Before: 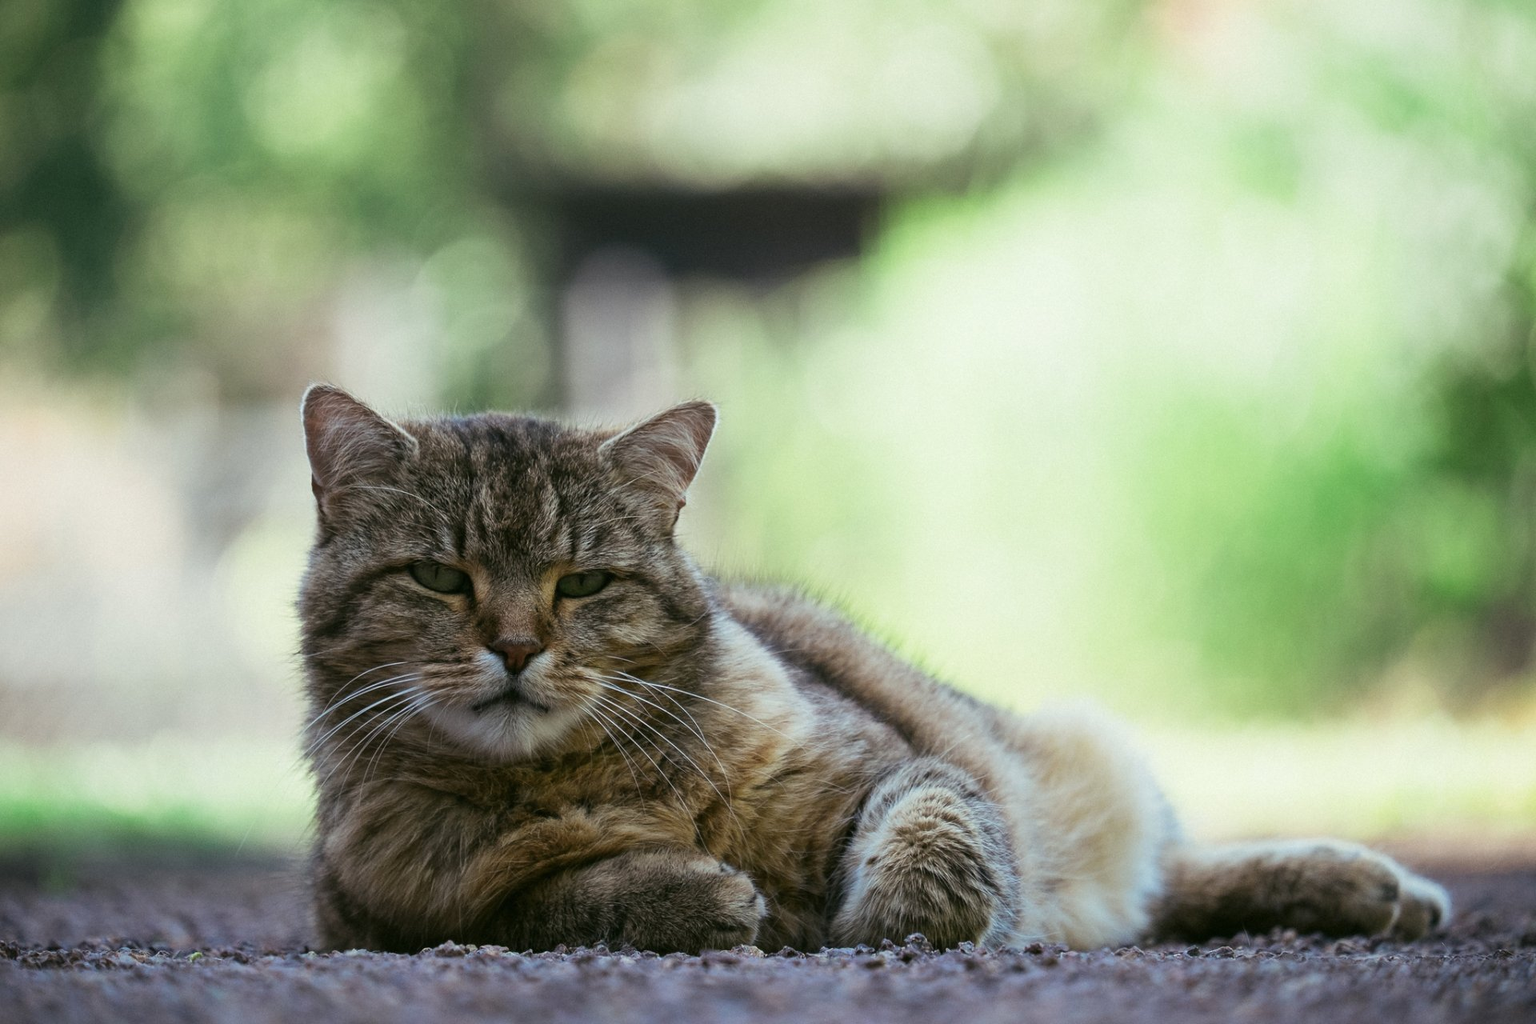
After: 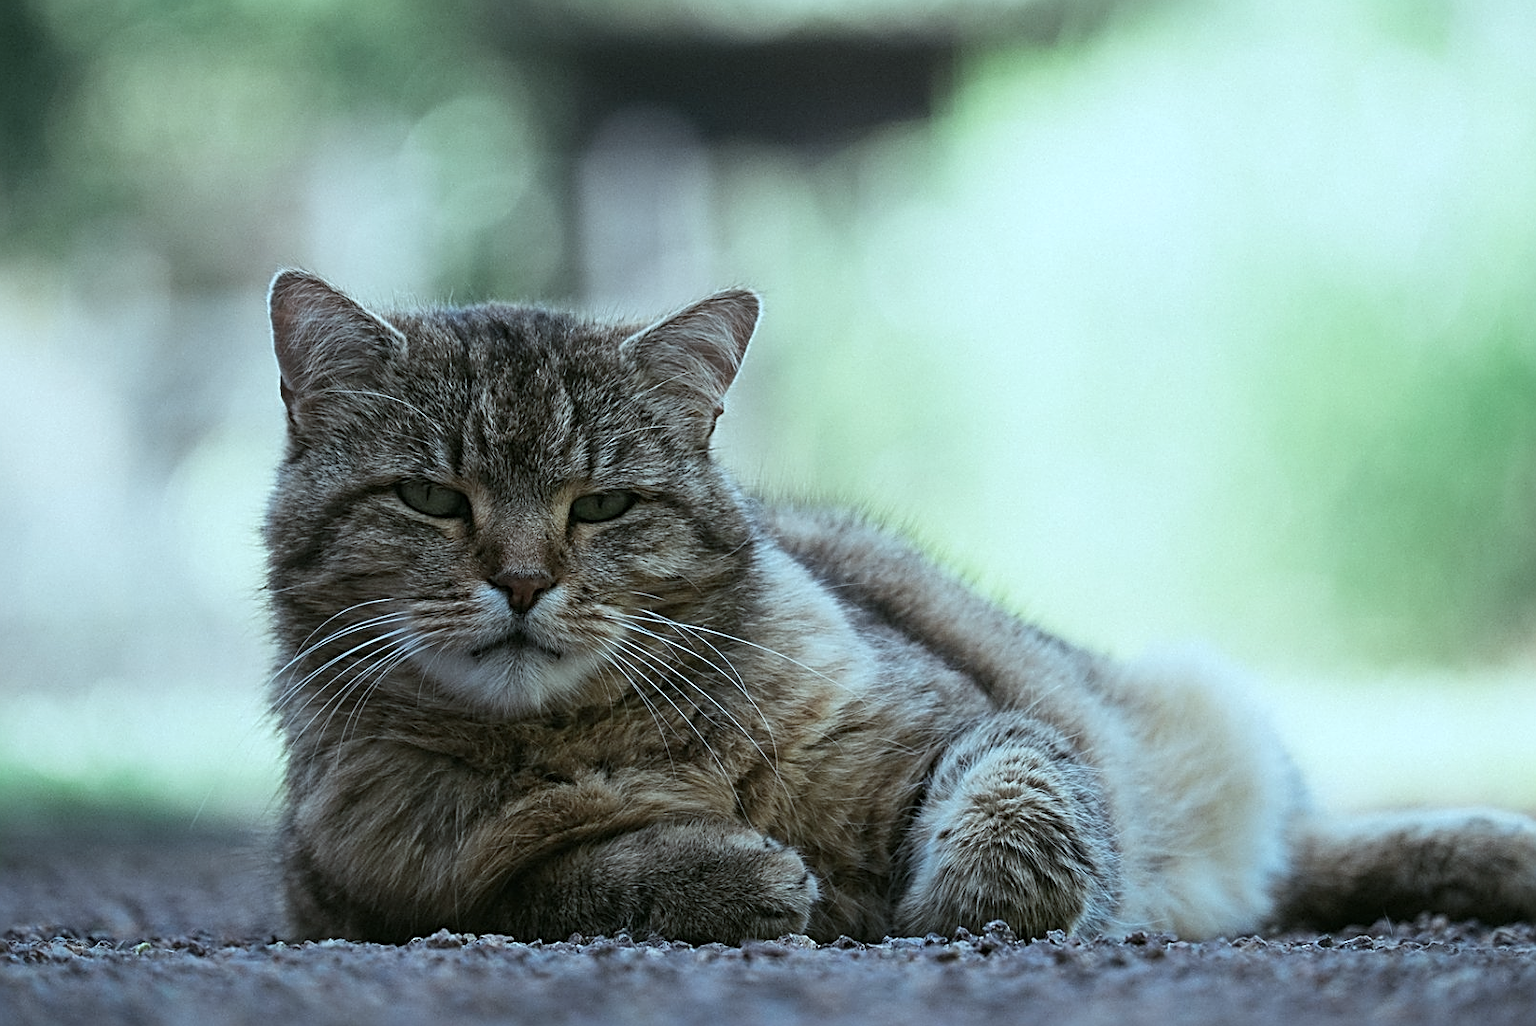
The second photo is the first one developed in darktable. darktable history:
color correction: highlights a* -12.63, highlights b* -18.07, saturation 0.704
crop and rotate: left 4.938%, top 15.326%, right 10.681%
sharpen: radius 2.546, amount 0.64
